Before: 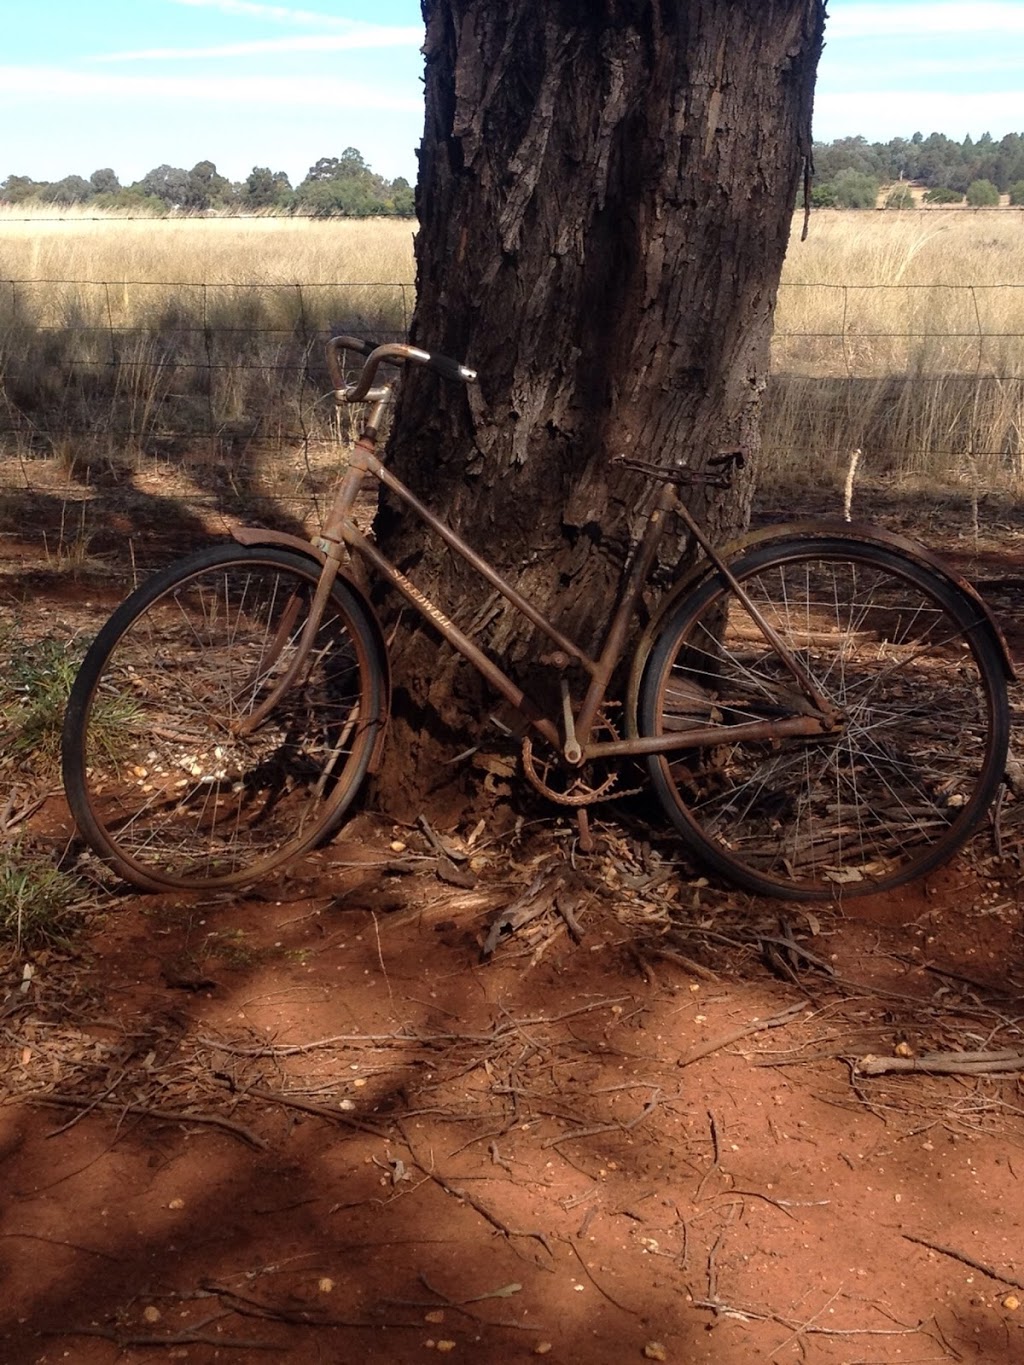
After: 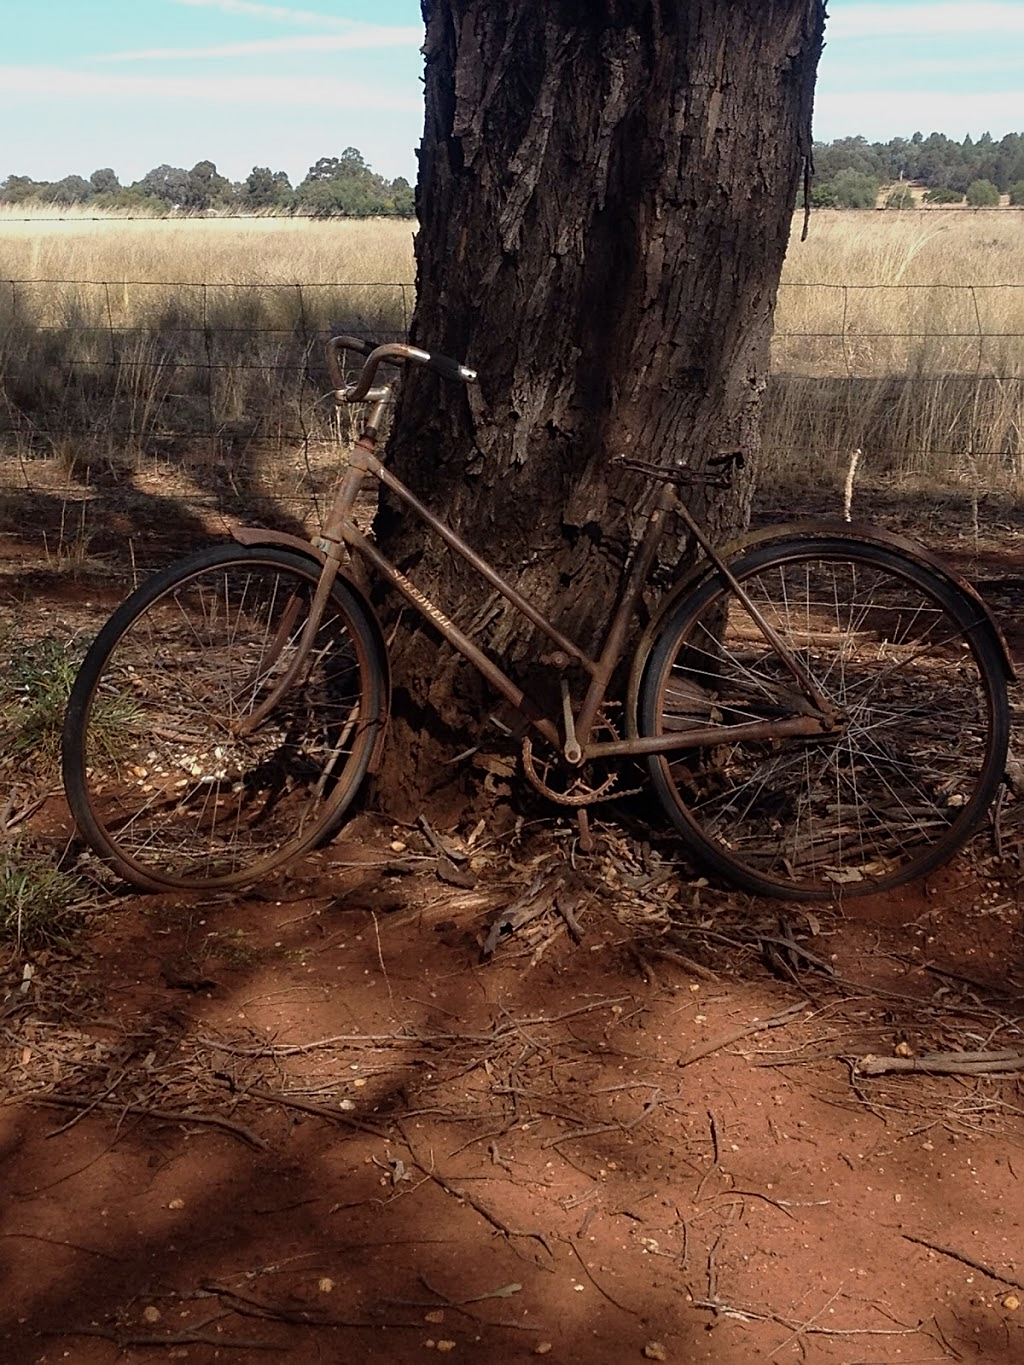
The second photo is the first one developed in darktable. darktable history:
exposure: exposure -0.362 EV, compensate highlight preservation false
sharpen: on, module defaults
contrast brightness saturation: saturation -0.056
